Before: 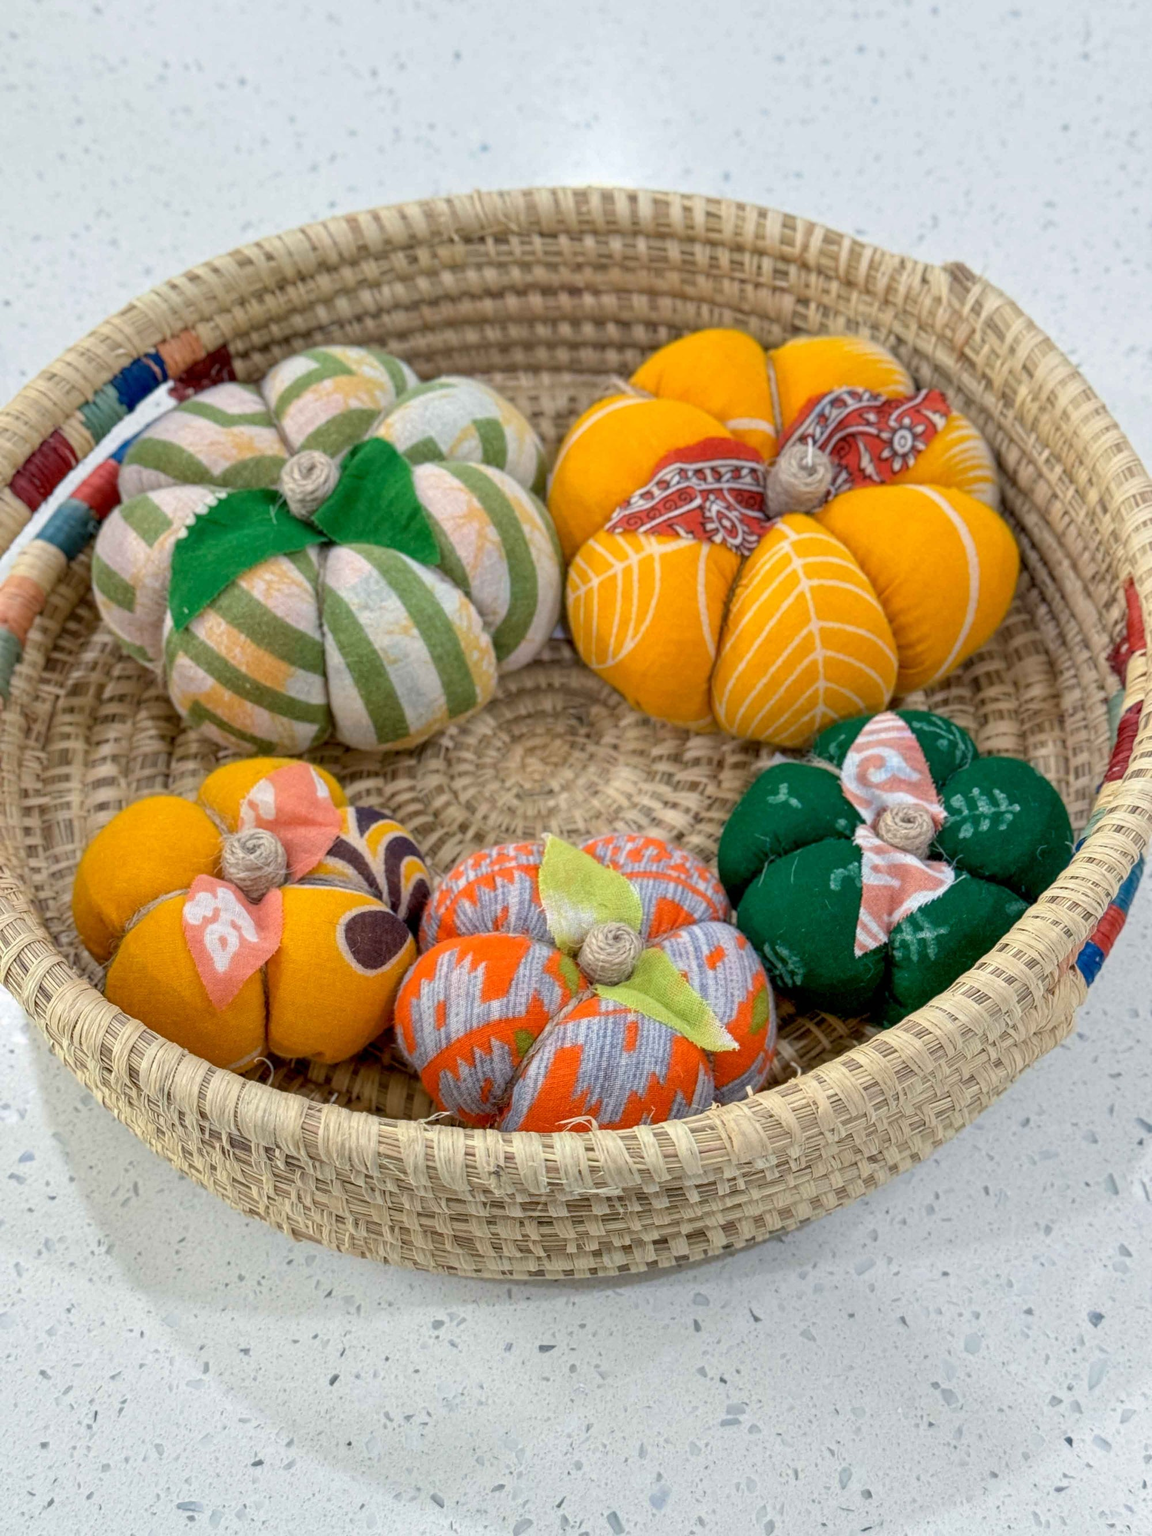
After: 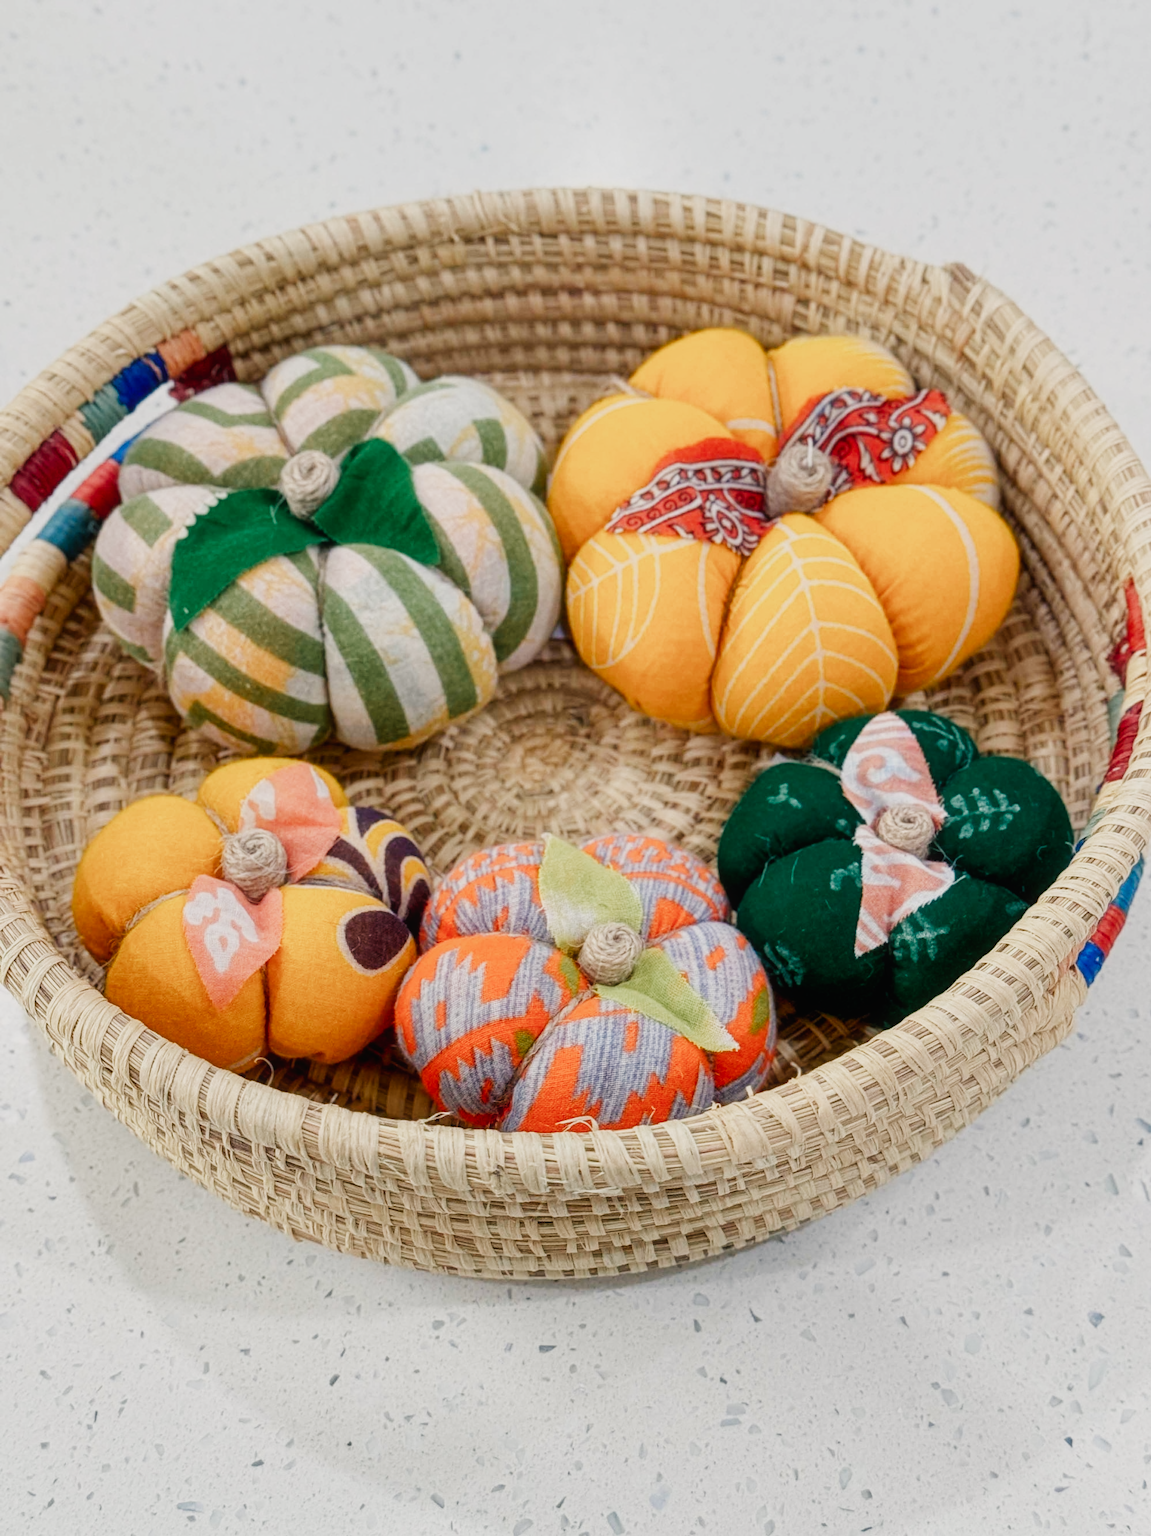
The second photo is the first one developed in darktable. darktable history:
contrast equalizer "soft": y [[0.5, 0.5, 0.468, 0.5, 0.5, 0.5], [0.5 ×6], [0.5 ×6], [0 ×6], [0 ×6]]
color equalizer "creative | pacific": saturation › orange 1.03, saturation › yellow 0.883, saturation › green 0.883, saturation › blue 1.08, saturation › magenta 1.05, hue › orange -4.88, hue › green 8.78, brightness › red 1.06, brightness › orange 1.08, brightness › yellow 0.916, brightness › green 0.916, brightness › cyan 1.04, brightness › blue 1.12, brightness › magenta 1.07
diffuse or sharpen "bloom 10%": radius span 32, 1st order speed 50%, 2nd order speed 50%, 3rd order speed 50%, 4th order speed 50% | blend: blend mode normal, opacity 10%; mask: uniform (no mask)
rgb primaries "creative|atlantic": red hue -0.035, red purity 0.95, green hue 0.087, green purity 1.05, blue hue -0.087, blue purity 1.1
sigmoid: contrast 1.7, skew -0.1, preserve hue 0%, red attenuation 0.1, red rotation 0.035, green attenuation 0.1, green rotation -0.017, blue attenuation 0.15, blue rotation -0.052, base primaries Rec2020
color balance rgb "creative|atlantic": shadows lift › chroma 2%, shadows lift › hue 250°, power › hue 326.4°, highlights gain › chroma 2%, highlights gain › hue 64.8°, global offset › luminance 0.5%, global offset › hue 58.8°, perceptual saturation grading › highlights -25%, perceptual saturation grading › shadows 30%, global vibrance 15%
